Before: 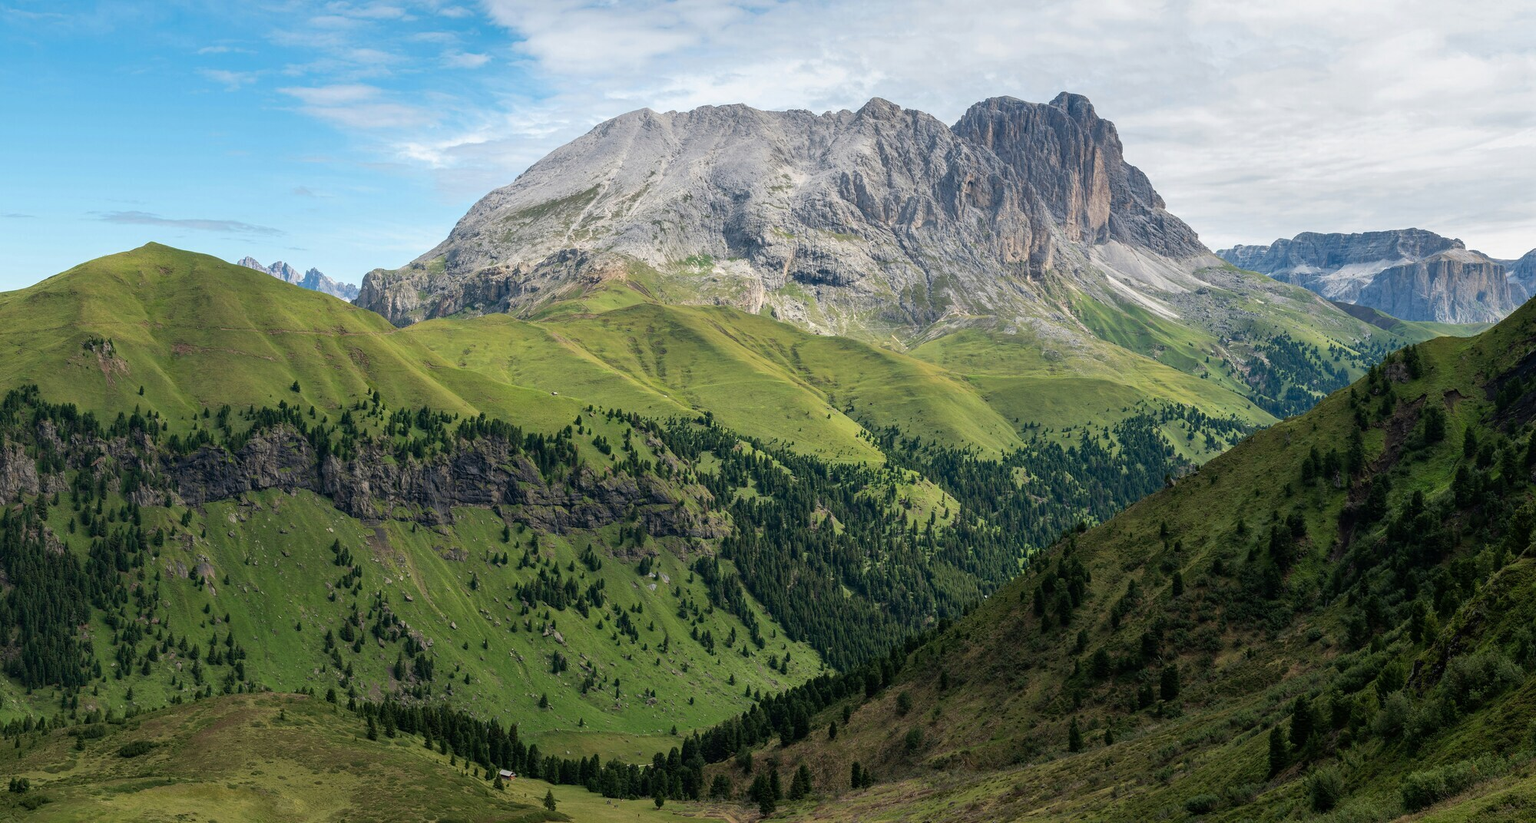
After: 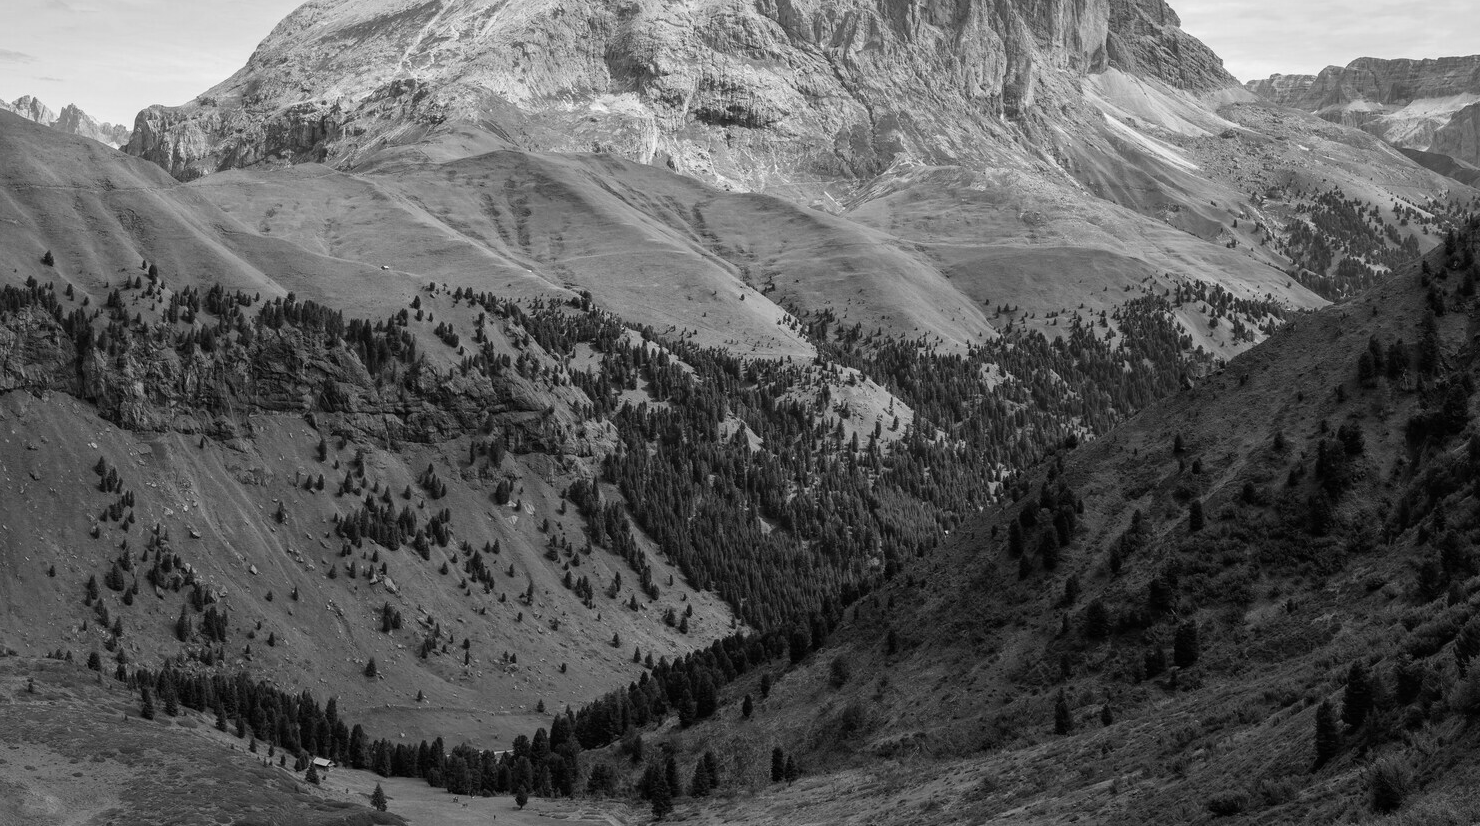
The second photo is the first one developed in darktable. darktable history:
monochrome: a 0, b 0, size 0.5, highlights 0.57
contrast brightness saturation: contrast 0.1, saturation -0.36
crop: left 16.871%, top 22.857%, right 9.116%
